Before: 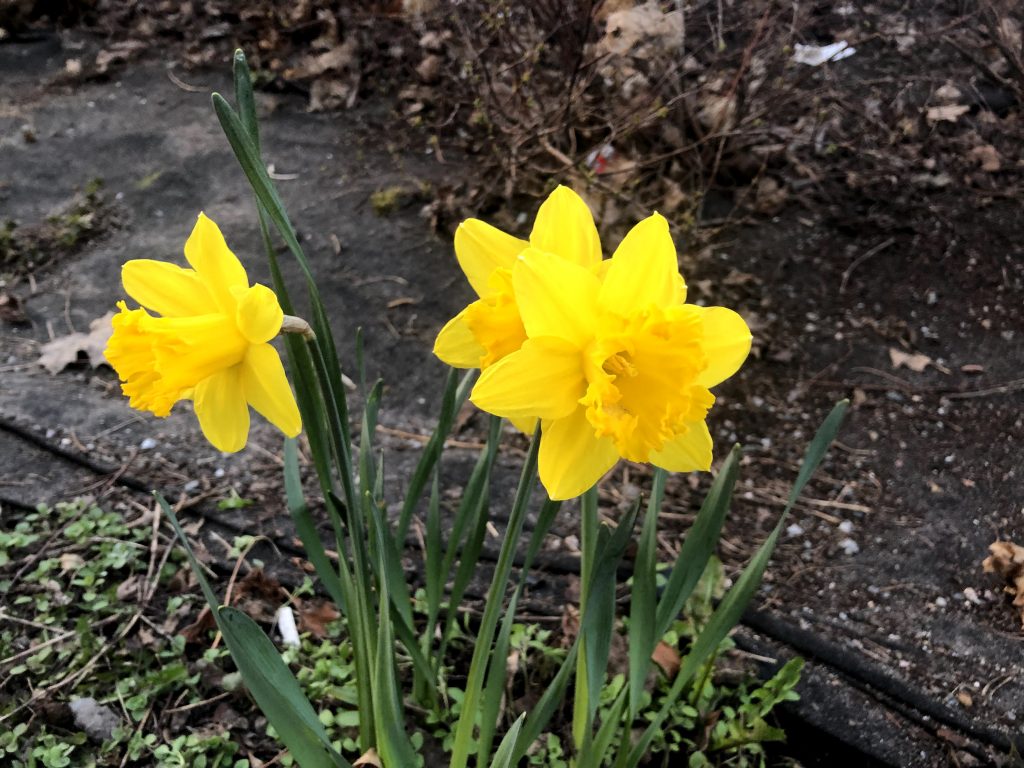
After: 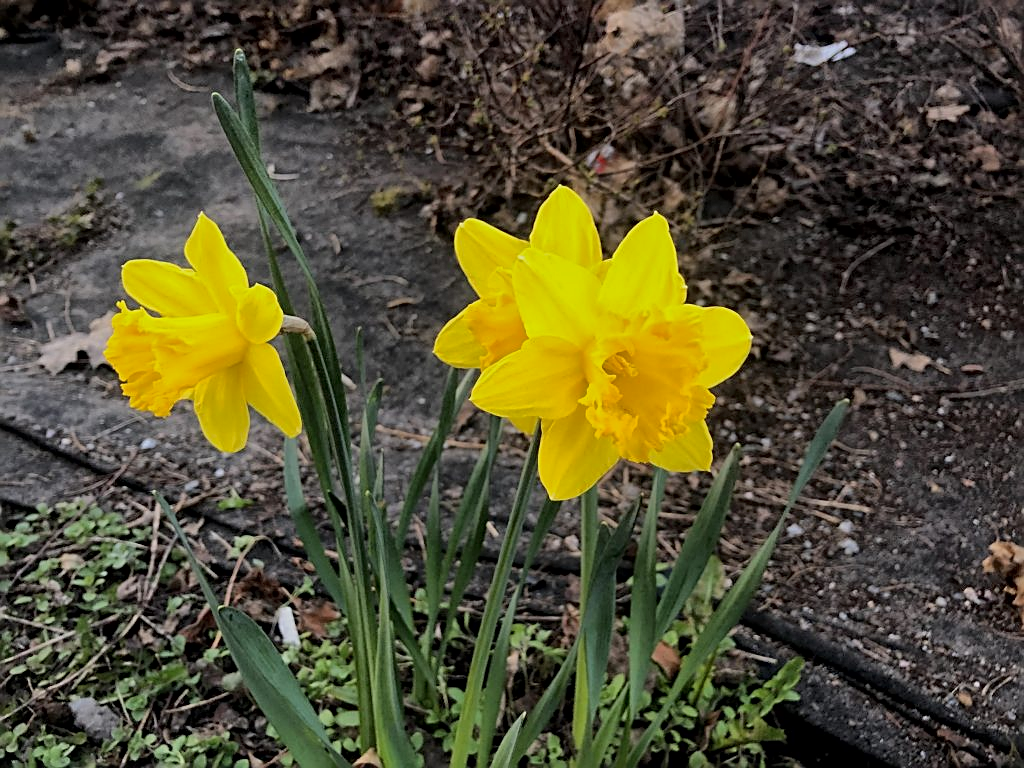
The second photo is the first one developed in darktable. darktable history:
sharpen: amount 0.75
global tonemap: drago (1, 100), detail 1
